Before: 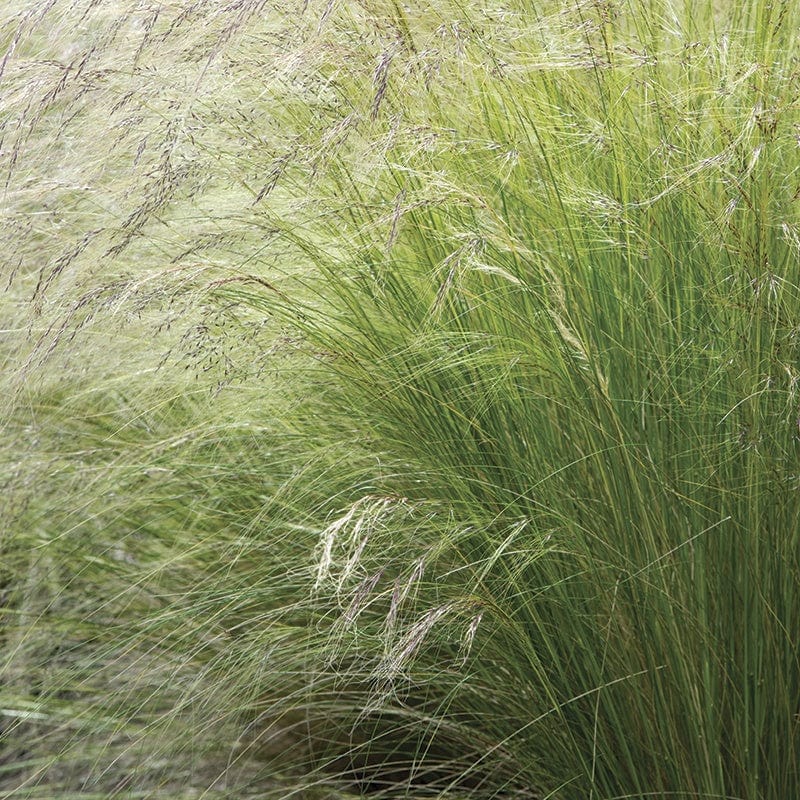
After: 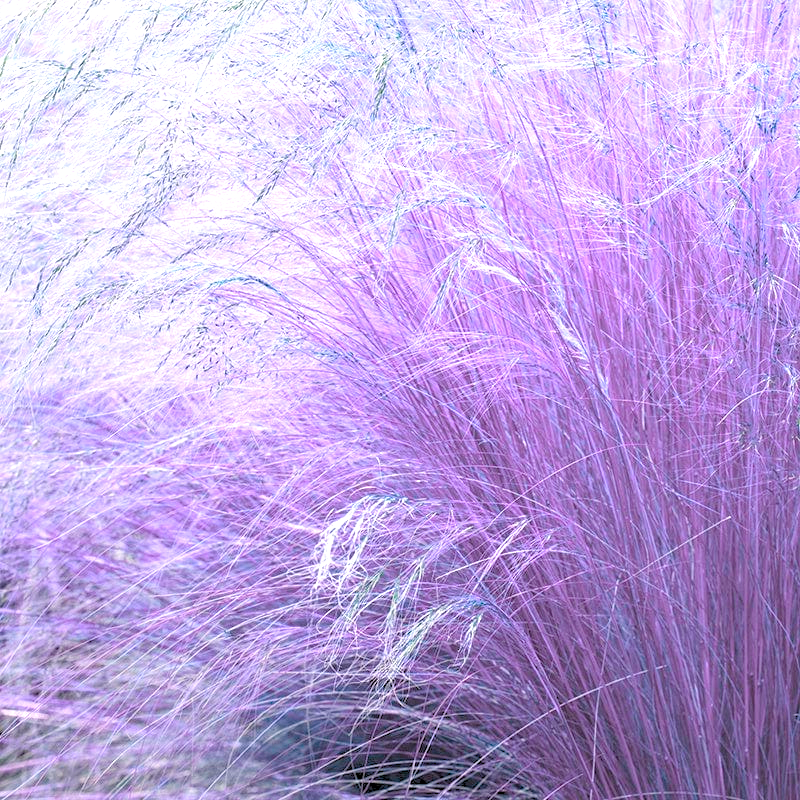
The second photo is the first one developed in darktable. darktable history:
exposure: exposure 1.137 EV, compensate highlight preservation false
color balance rgb: hue shift 180°, global vibrance 50%, contrast 0.32%
rgb levels: preserve colors sum RGB, levels [[0.038, 0.433, 0.934], [0, 0.5, 1], [0, 0.5, 1]]
white balance: red 0.982, blue 1.018
